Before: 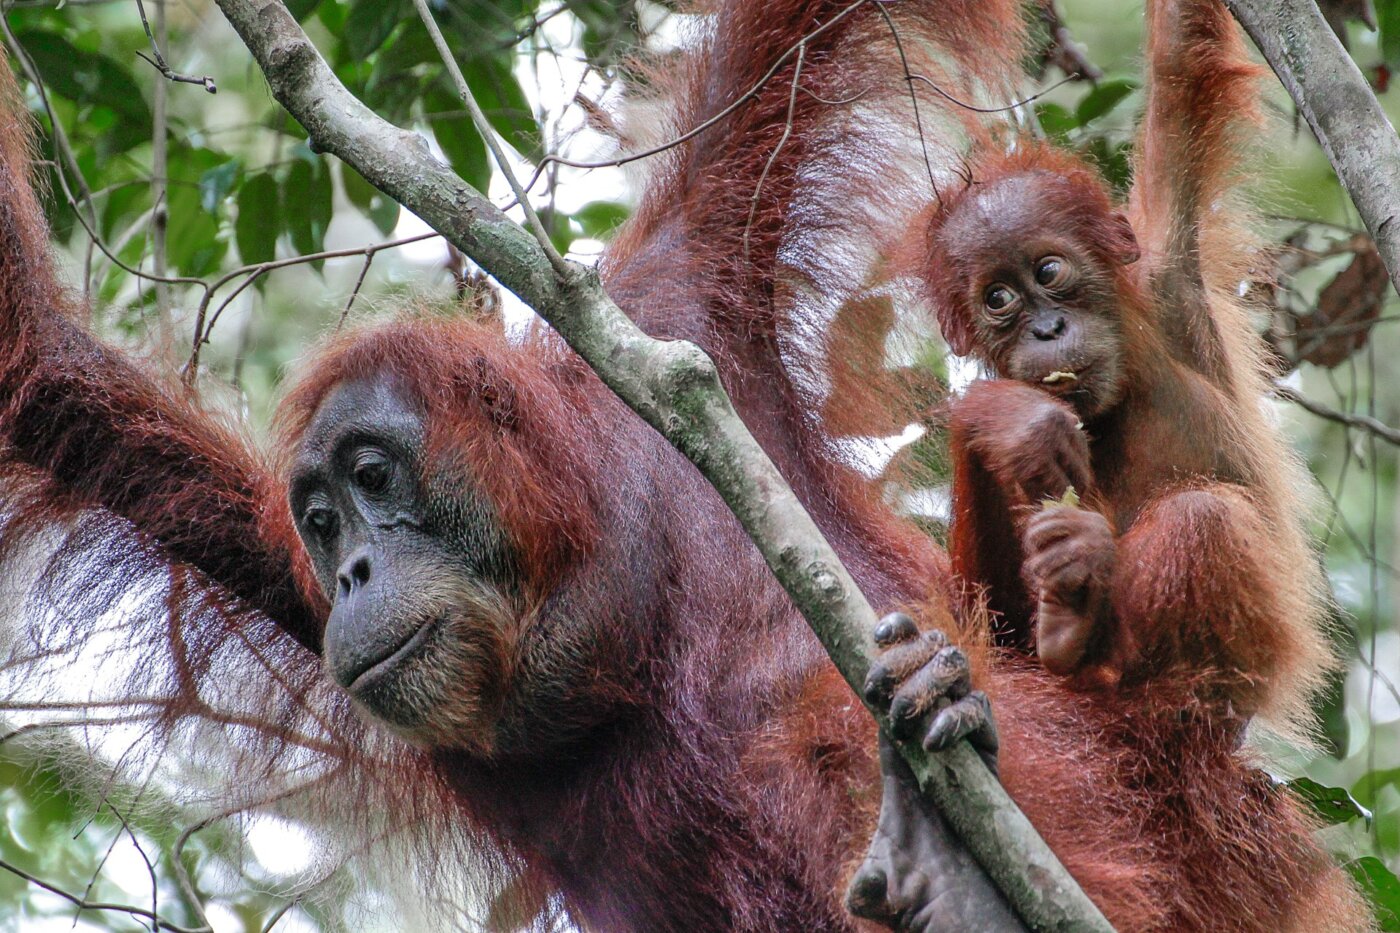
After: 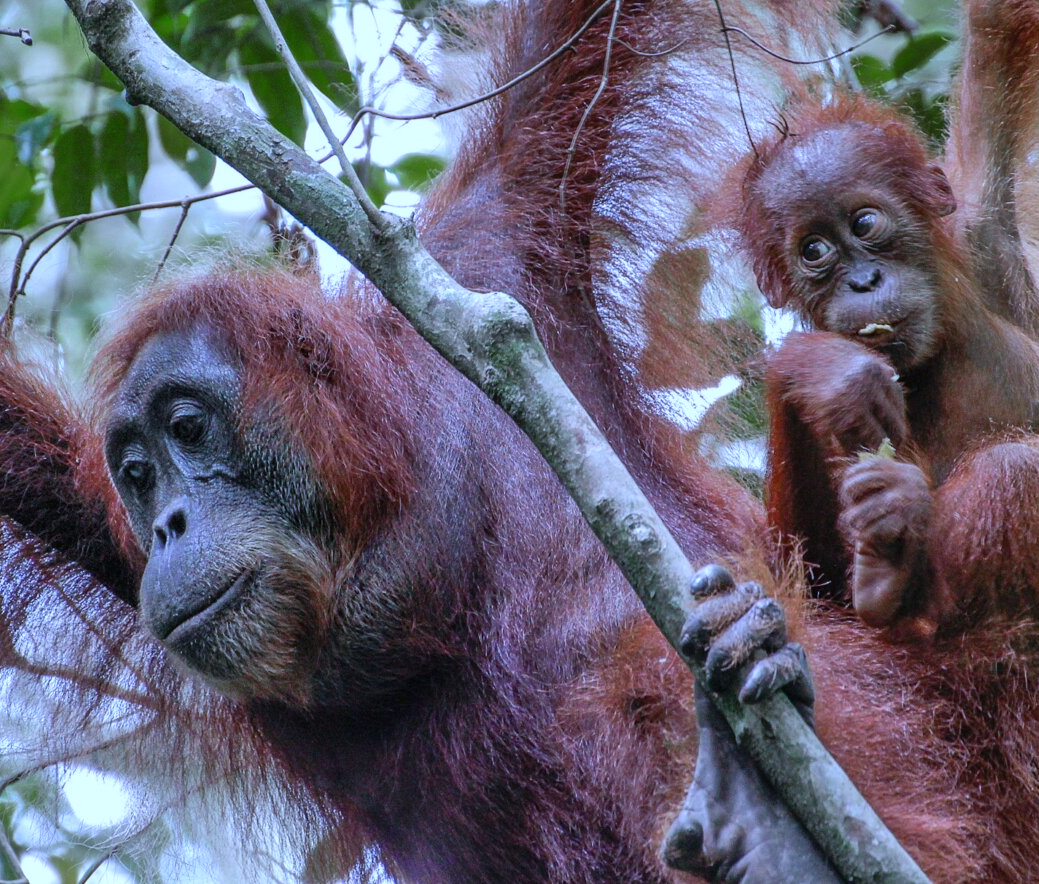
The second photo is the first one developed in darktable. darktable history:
crop and rotate: left 13.15%, top 5.251%, right 12.609%
white balance: red 0.871, blue 1.249
